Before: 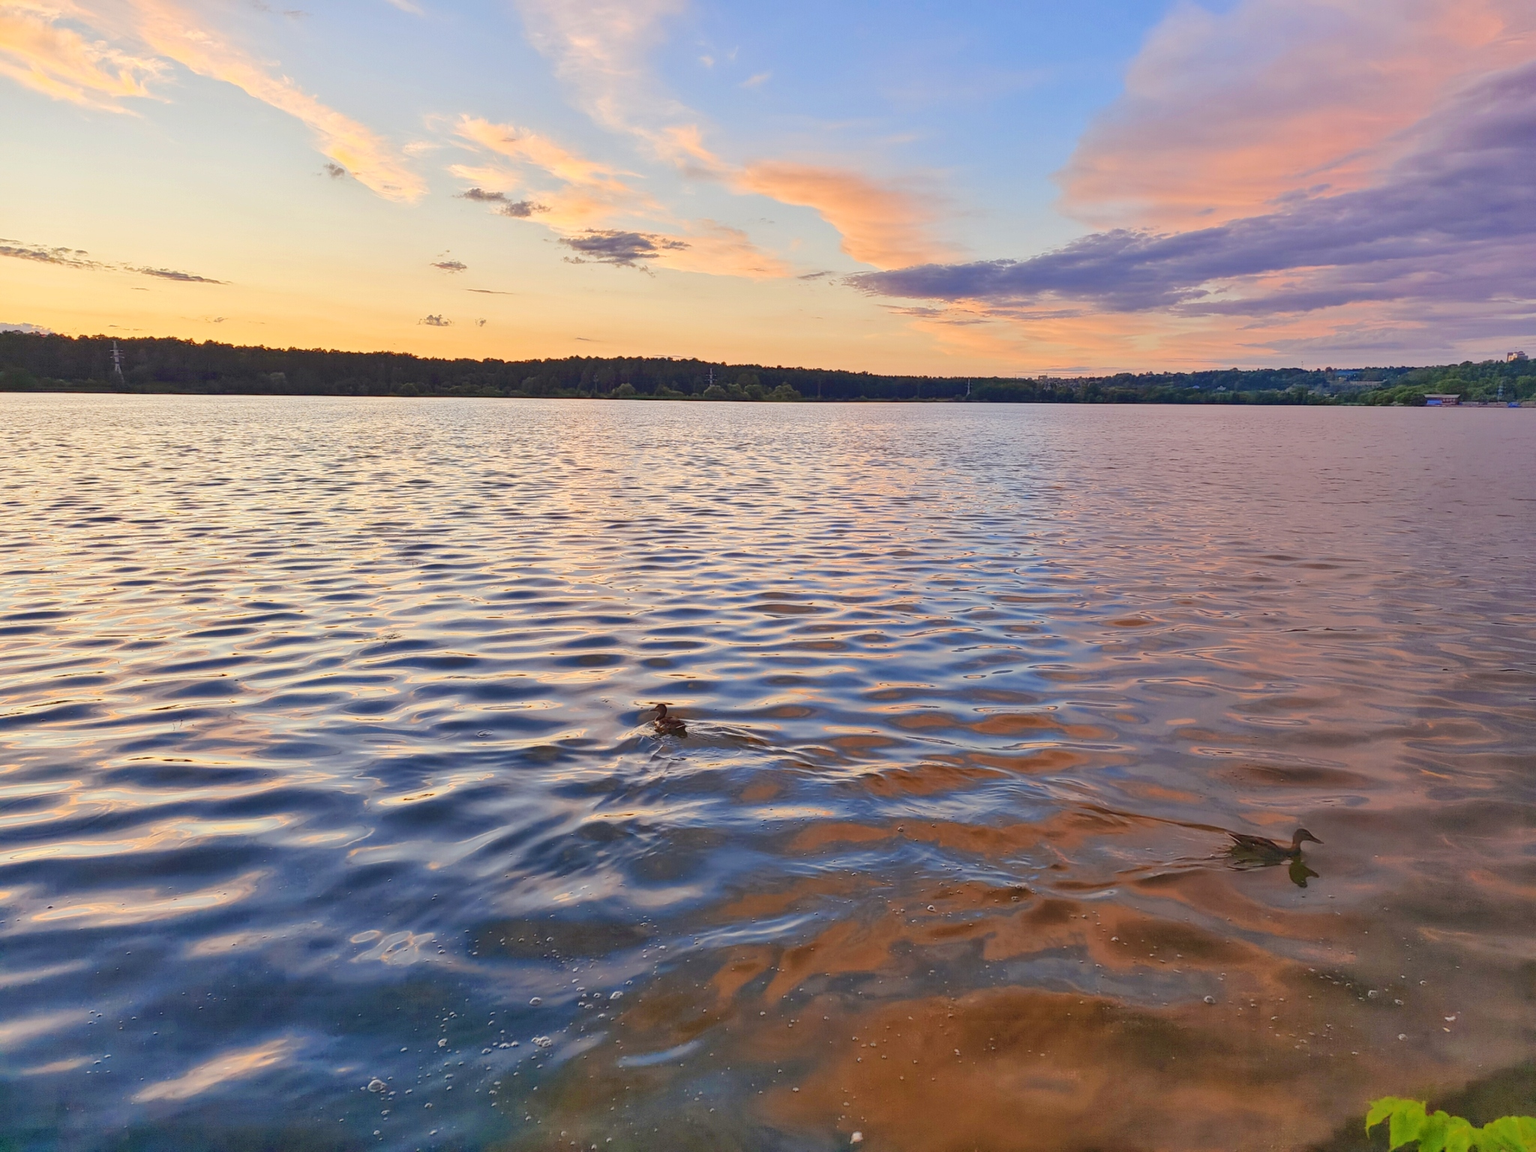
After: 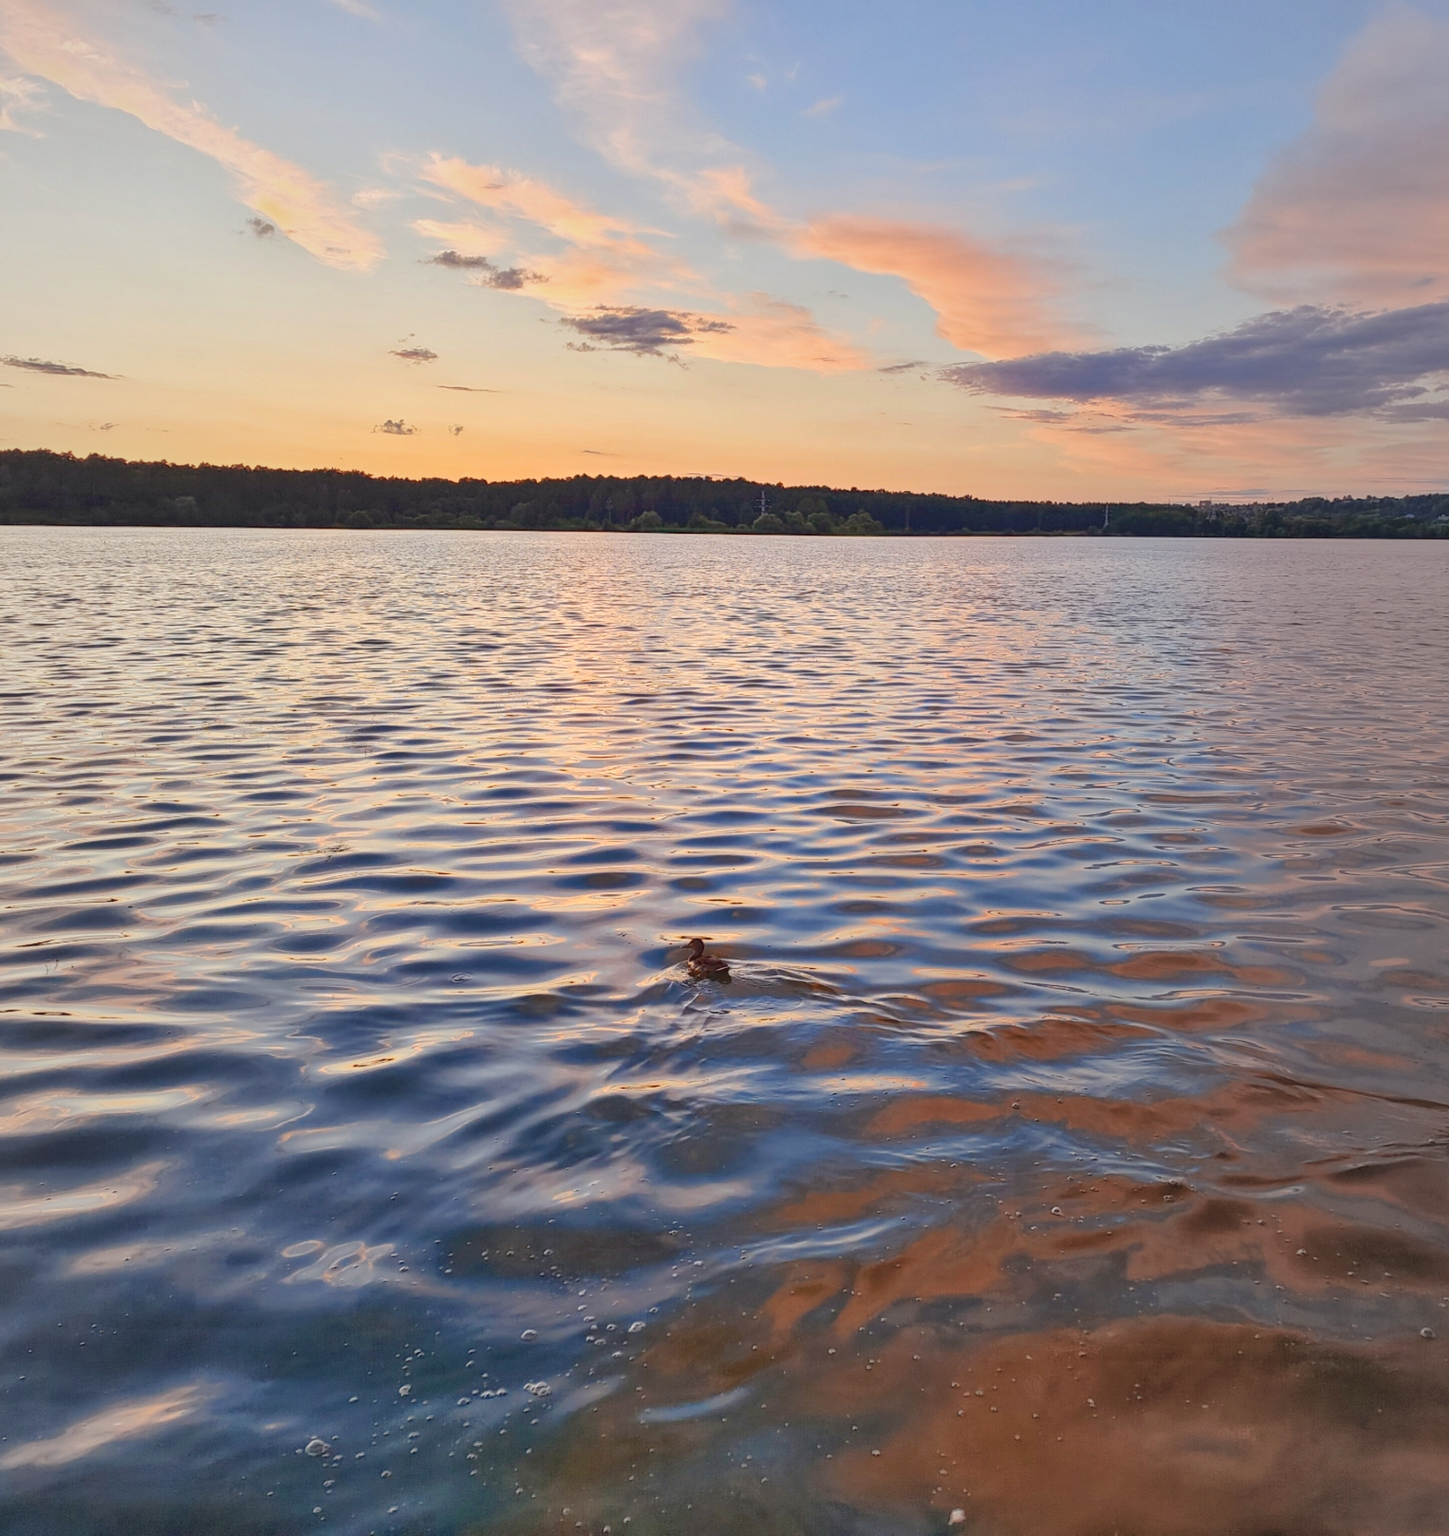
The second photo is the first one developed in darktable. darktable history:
white balance: red 1, blue 1
vignetting: fall-off start 18.21%, fall-off radius 137.95%, brightness -0.207, center (-0.078, 0.066), width/height ratio 0.62, shape 0.59
crop and rotate: left 9.061%, right 20.142%
